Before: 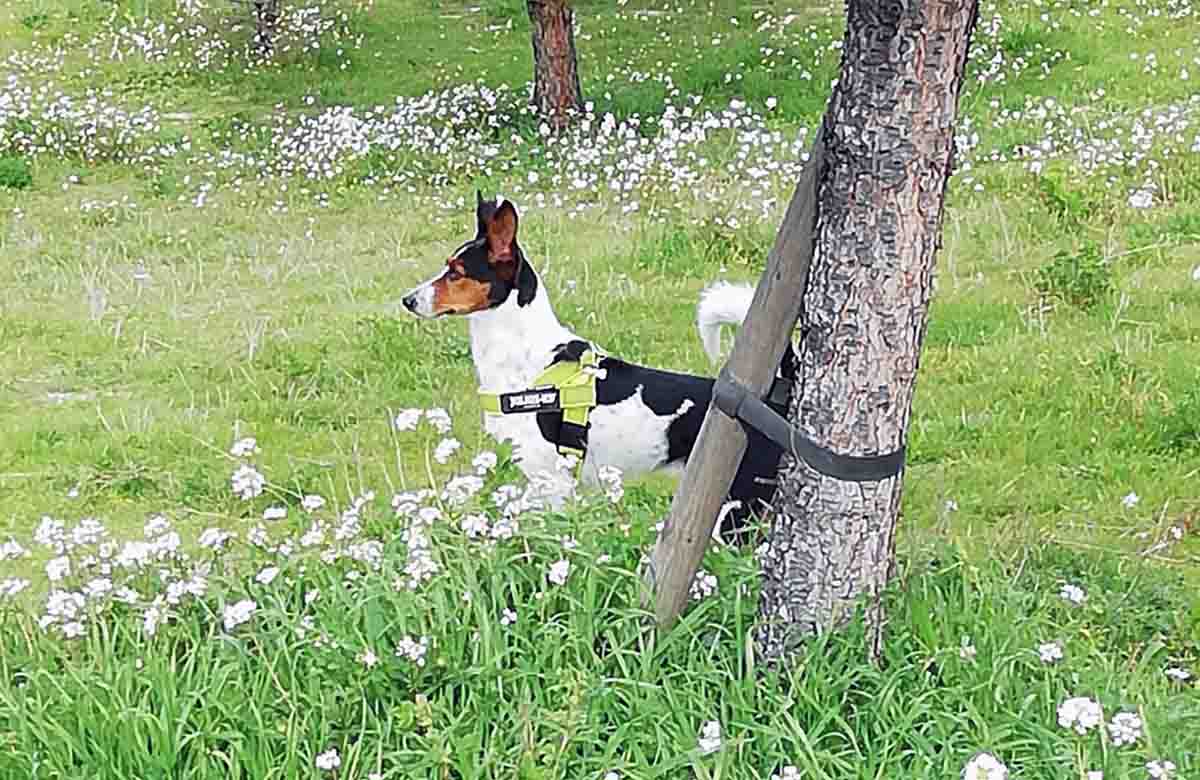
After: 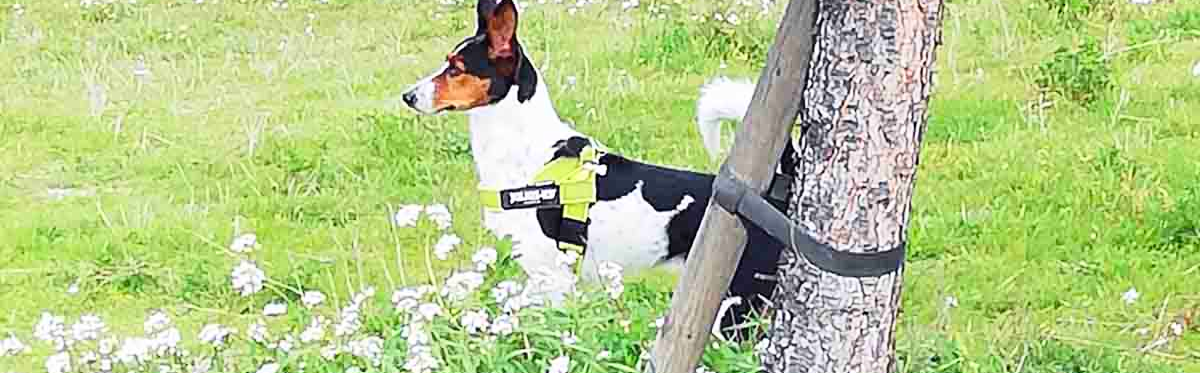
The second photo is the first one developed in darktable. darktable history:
crop and rotate: top 26.268%, bottom 25.903%
exposure: exposure 0.014 EV, compensate highlight preservation false
contrast brightness saturation: contrast 0.201, brightness 0.168, saturation 0.221
